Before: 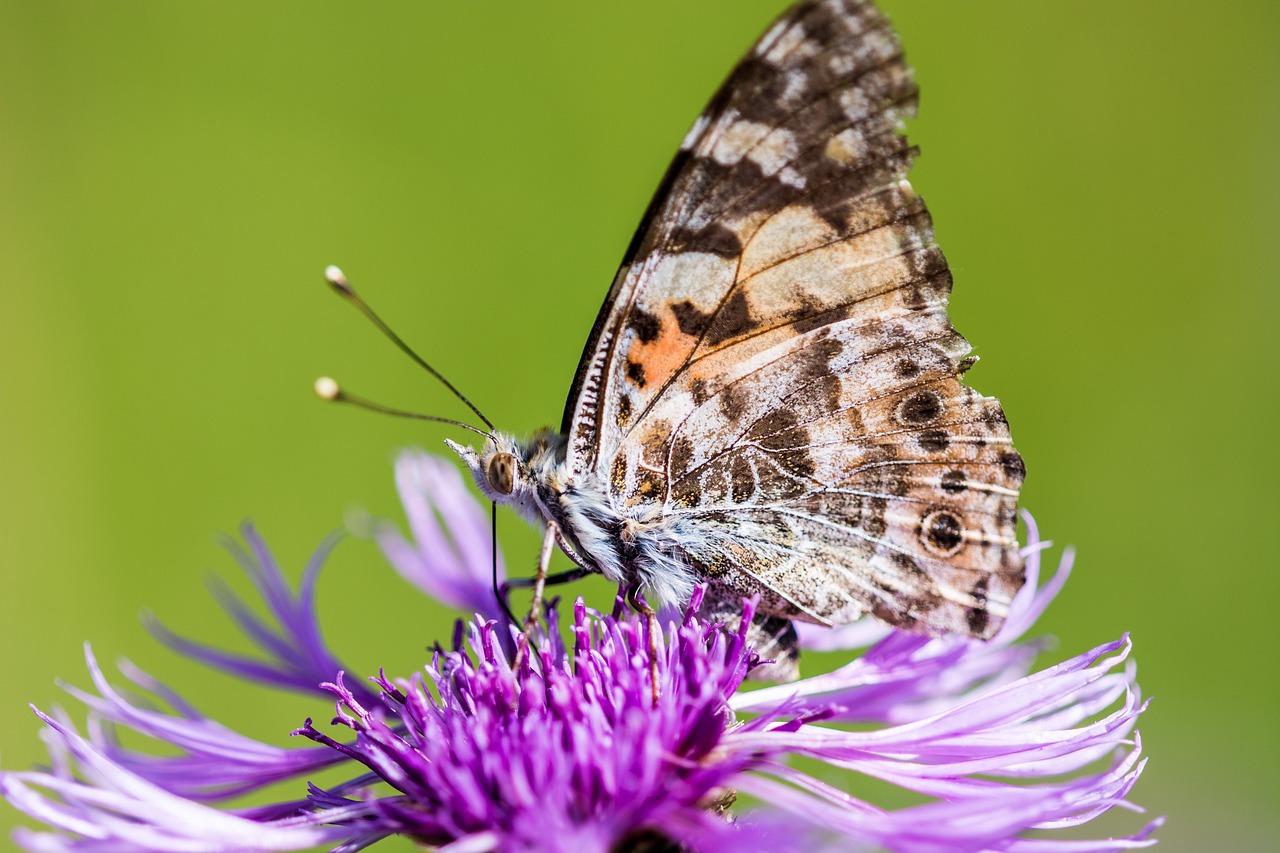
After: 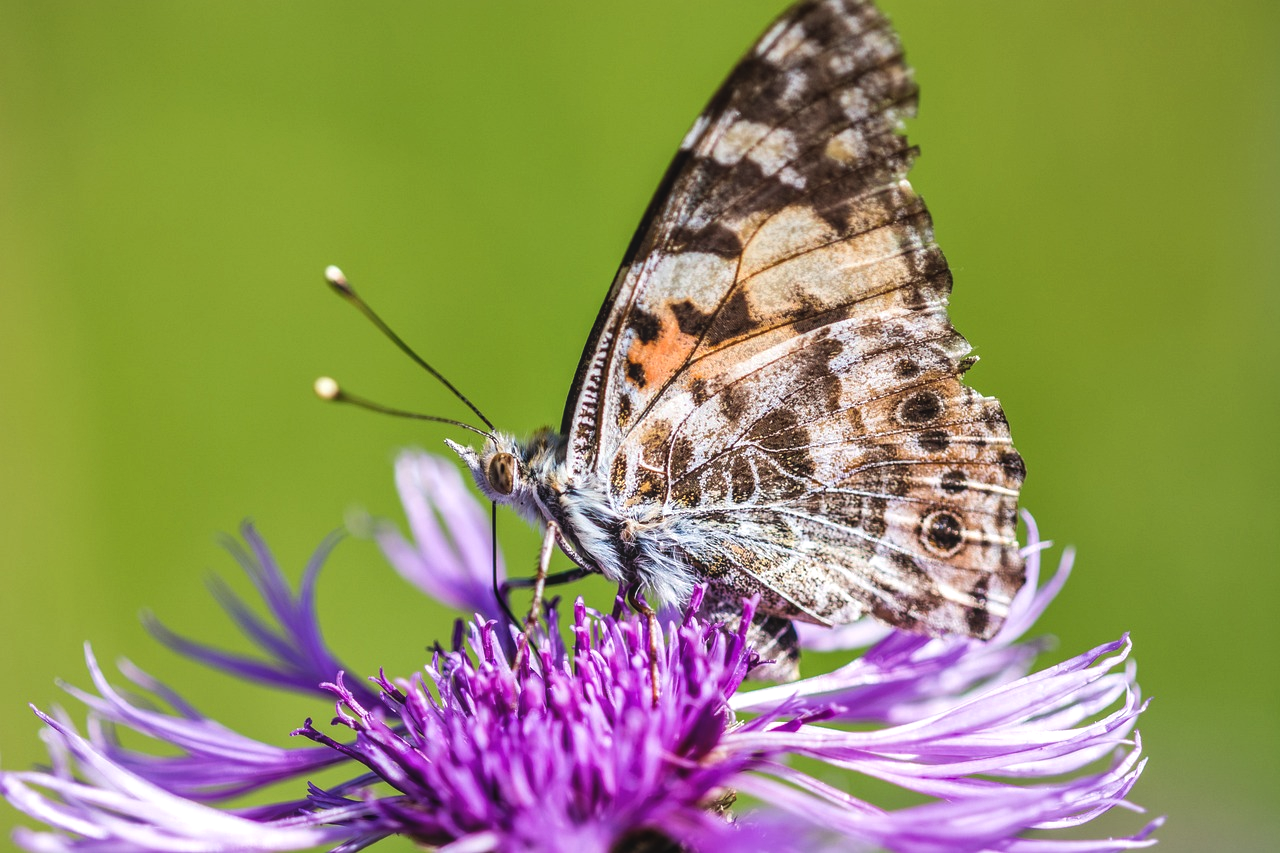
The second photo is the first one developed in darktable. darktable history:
shadows and highlights: shadows 59.27, soften with gaussian
exposure: black level correction -0.009, exposure 0.068 EV, compensate highlight preservation false
local contrast: on, module defaults
